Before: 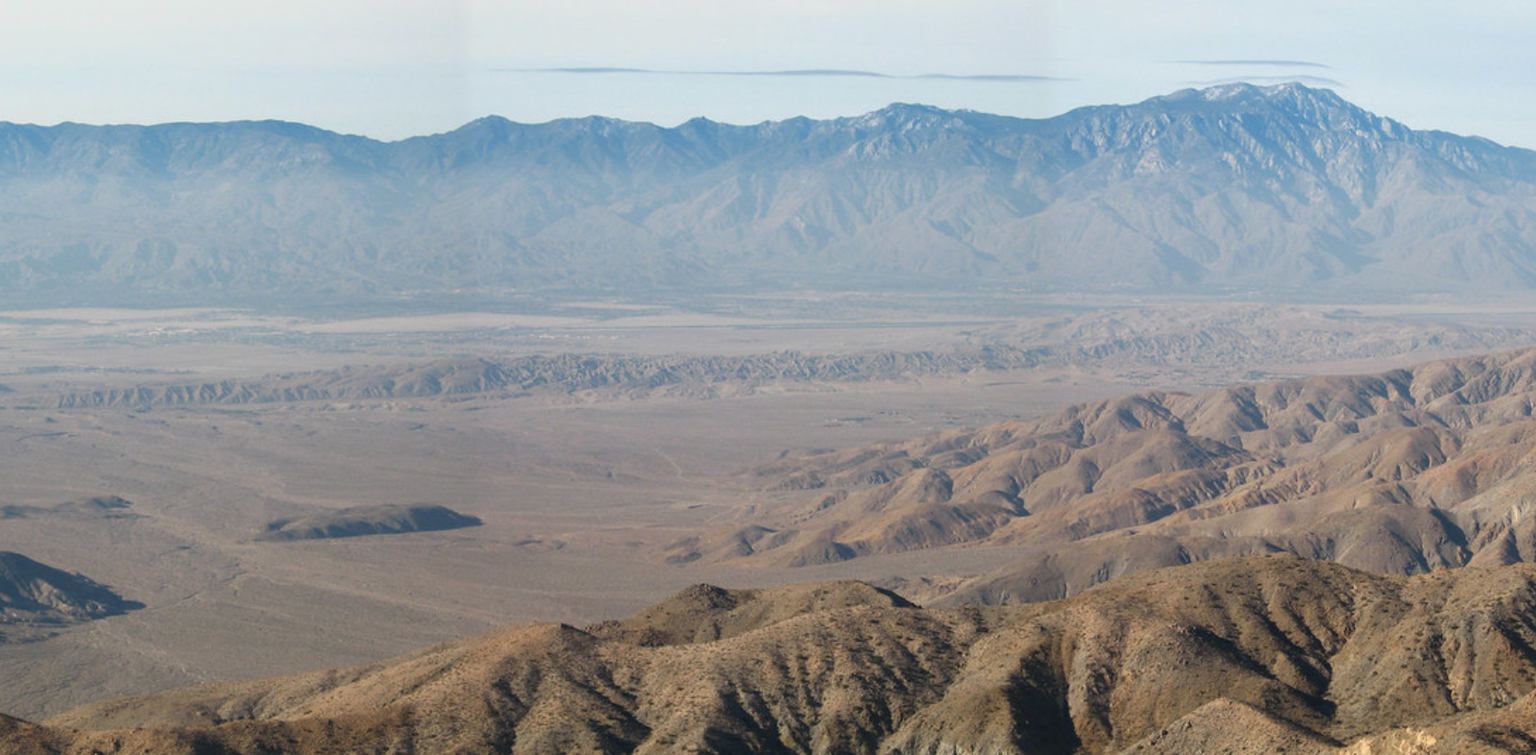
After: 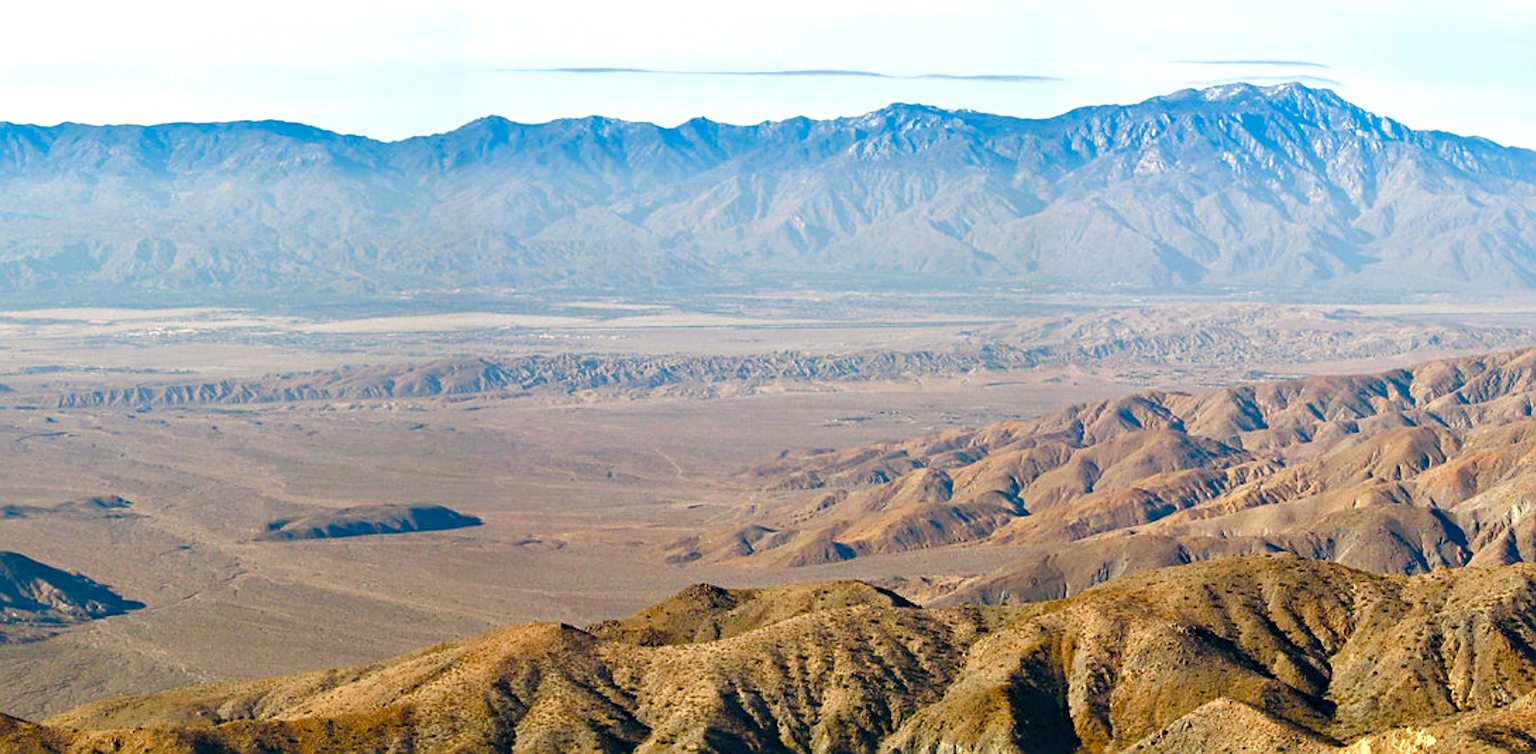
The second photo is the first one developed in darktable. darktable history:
contrast equalizer: octaves 7, y [[0.528, 0.548, 0.563, 0.562, 0.546, 0.526], [0.55 ×6], [0 ×6], [0 ×6], [0 ×6]]
exposure: black level correction 0, exposure 0.5 EV, compensate exposure bias true, compensate highlight preservation false
color balance rgb: shadows lift › chroma 0.929%, shadows lift › hue 113.98°, power › chroma 0.673%, power › hue 60°, perceptual saturation grading › global saturation 23.465%, perceptual saturation grading › highlights -23.517%, perceptual saturation grading › mid-tones 23.771%, perceptual saturation grading › shadows 40.809%, global vibrance 20%
sharpen: on, module defaults
haze removal: compatibility mode true, adaptive false
